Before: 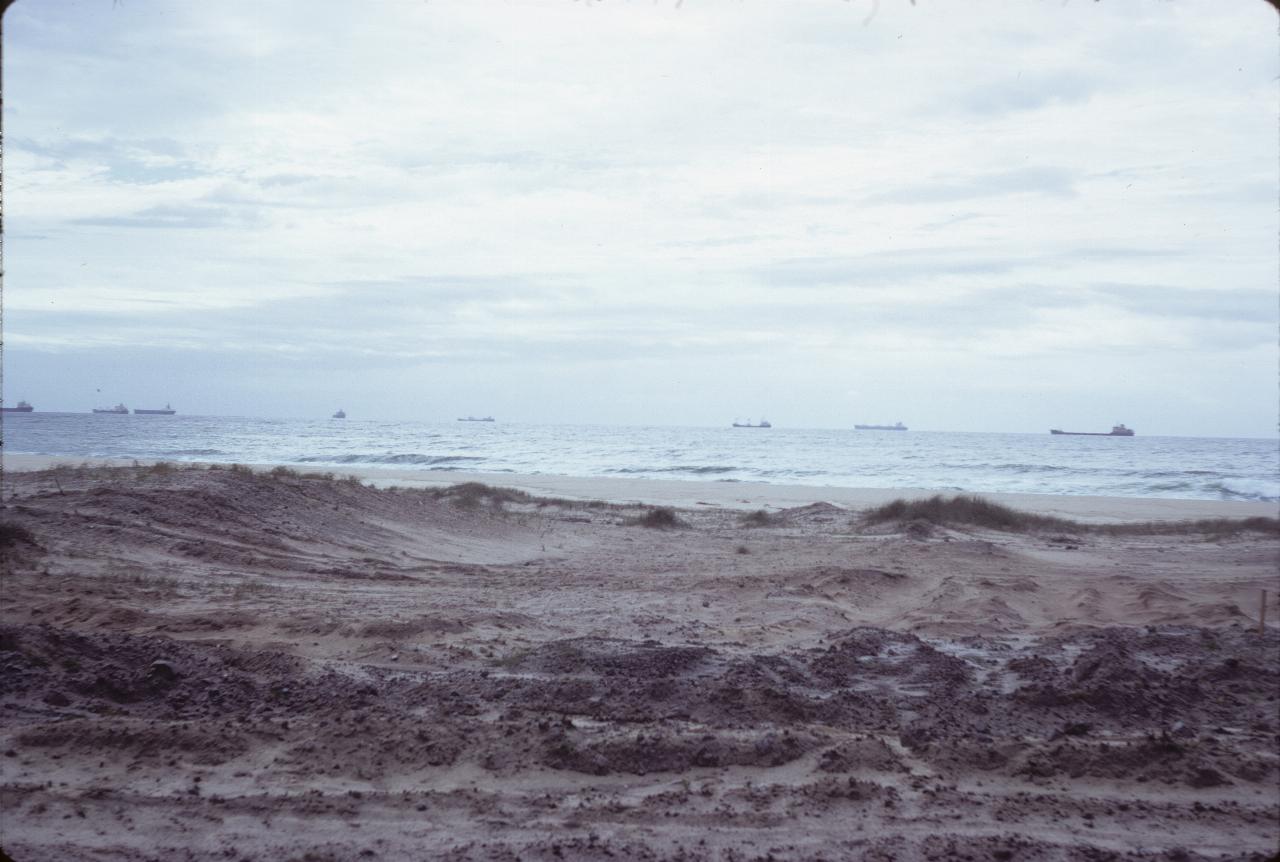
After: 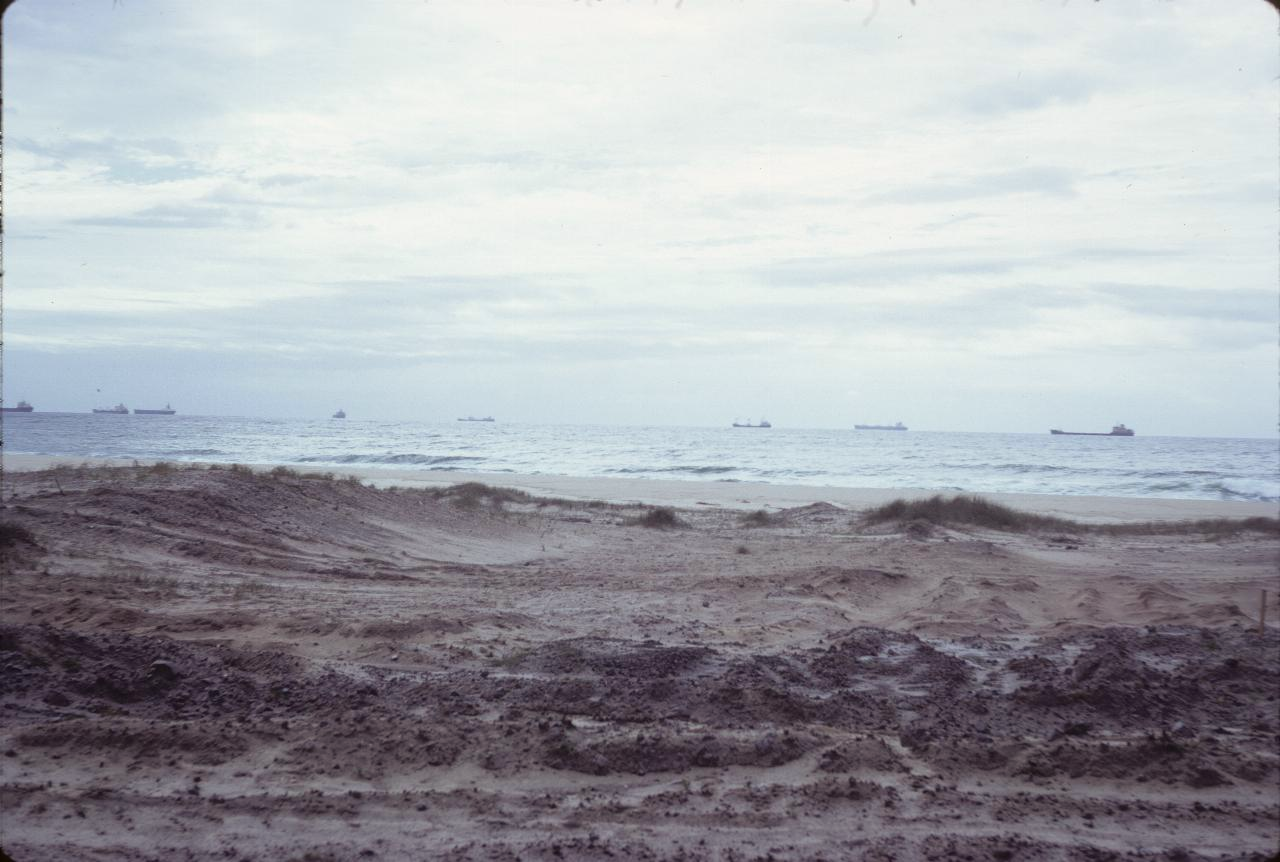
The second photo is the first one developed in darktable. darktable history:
color correction: highlights b* 2.94
